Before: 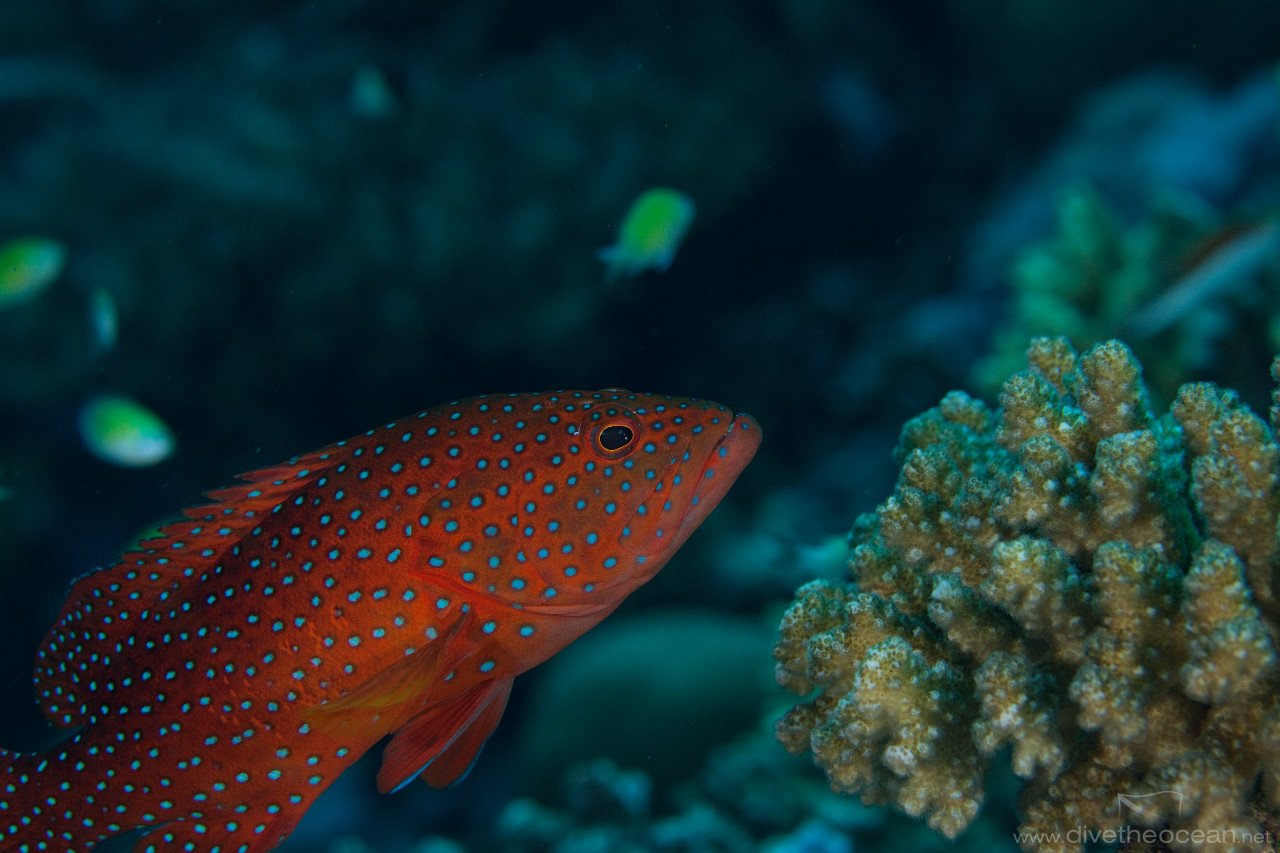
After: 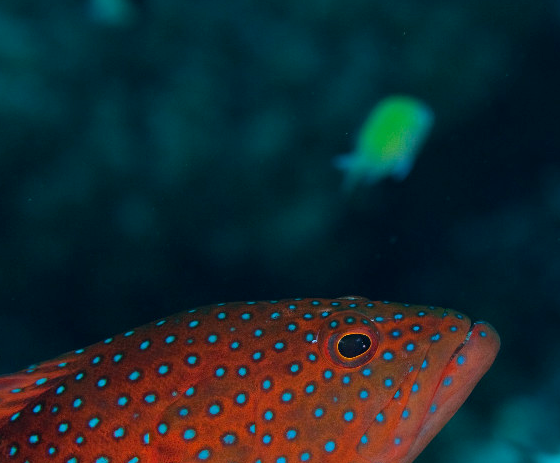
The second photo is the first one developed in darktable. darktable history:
exposure: black level correction 0.001, exposure 0.498 EV, compensate highlight preservation false
crop: left 20.475%, top 10.852%, right 35.761%, bottom 34.837%
